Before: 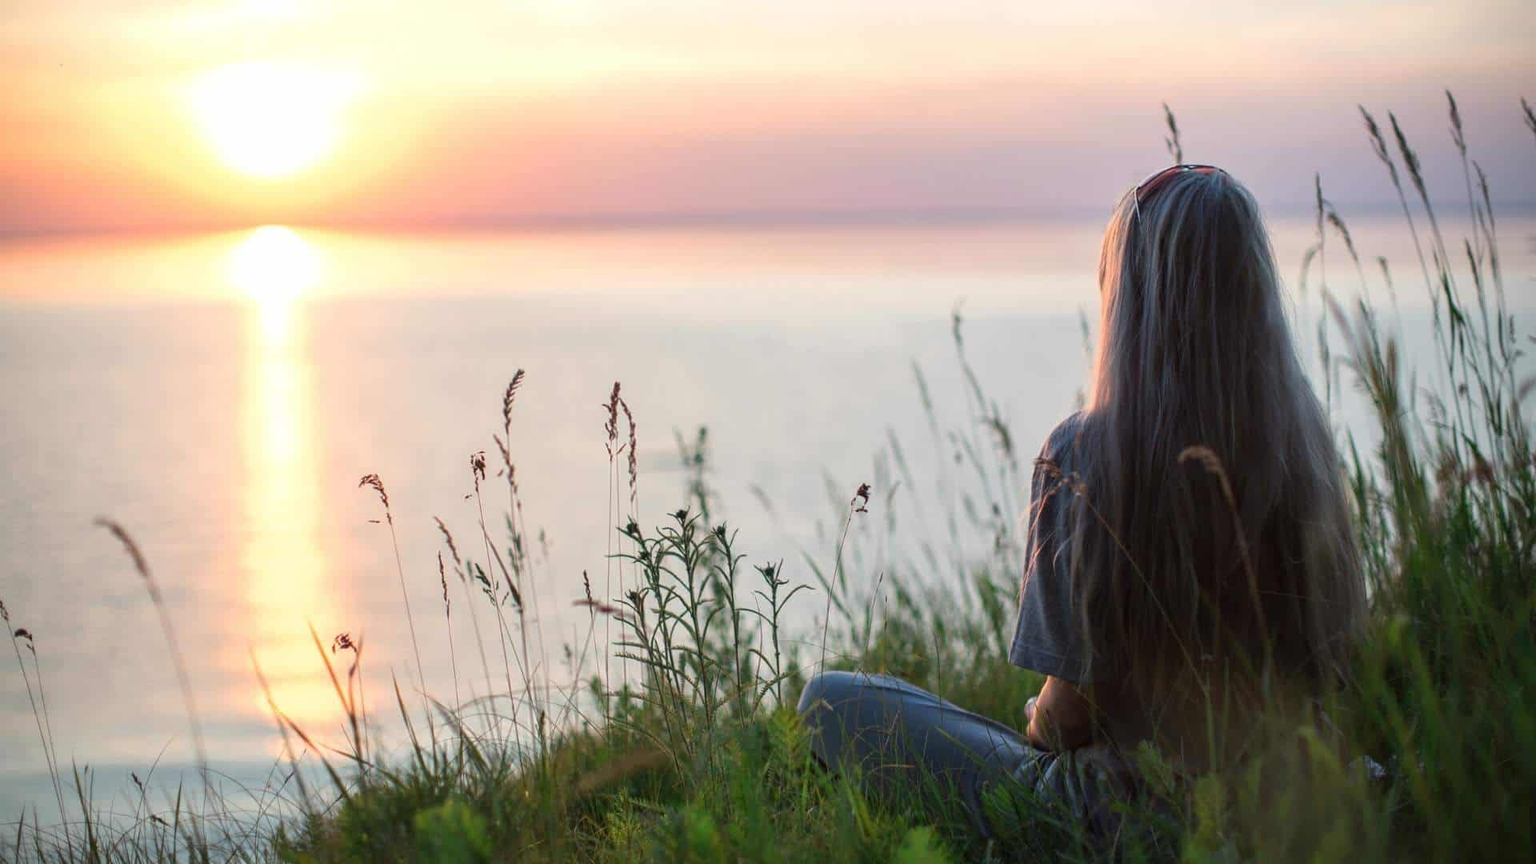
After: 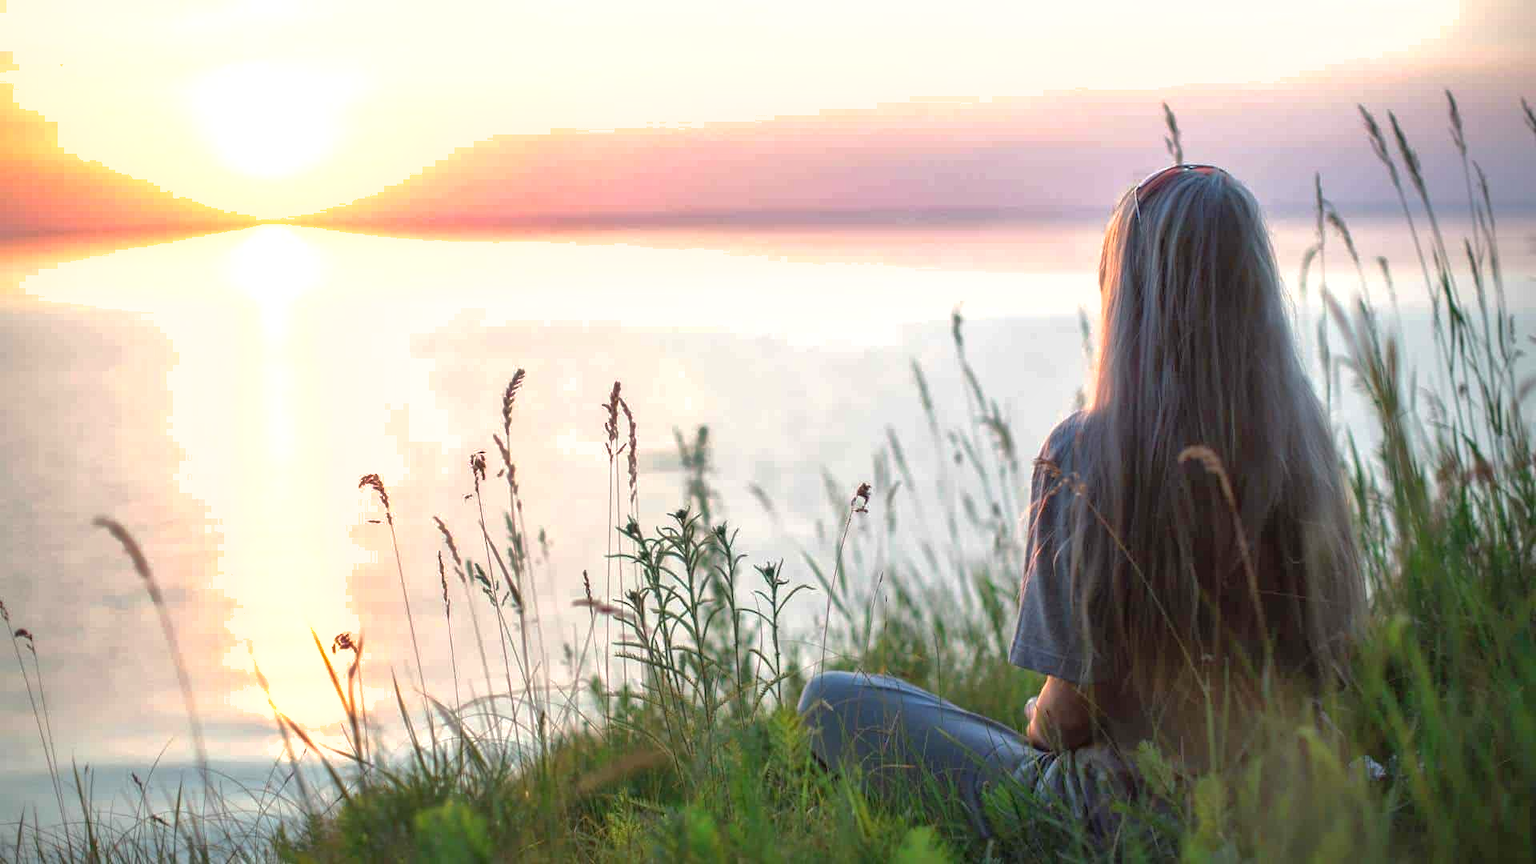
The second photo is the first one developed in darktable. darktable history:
shadows and highlights: on, module defaults
exposure: exposure 0.556 EV, compensate highlight preservation false
